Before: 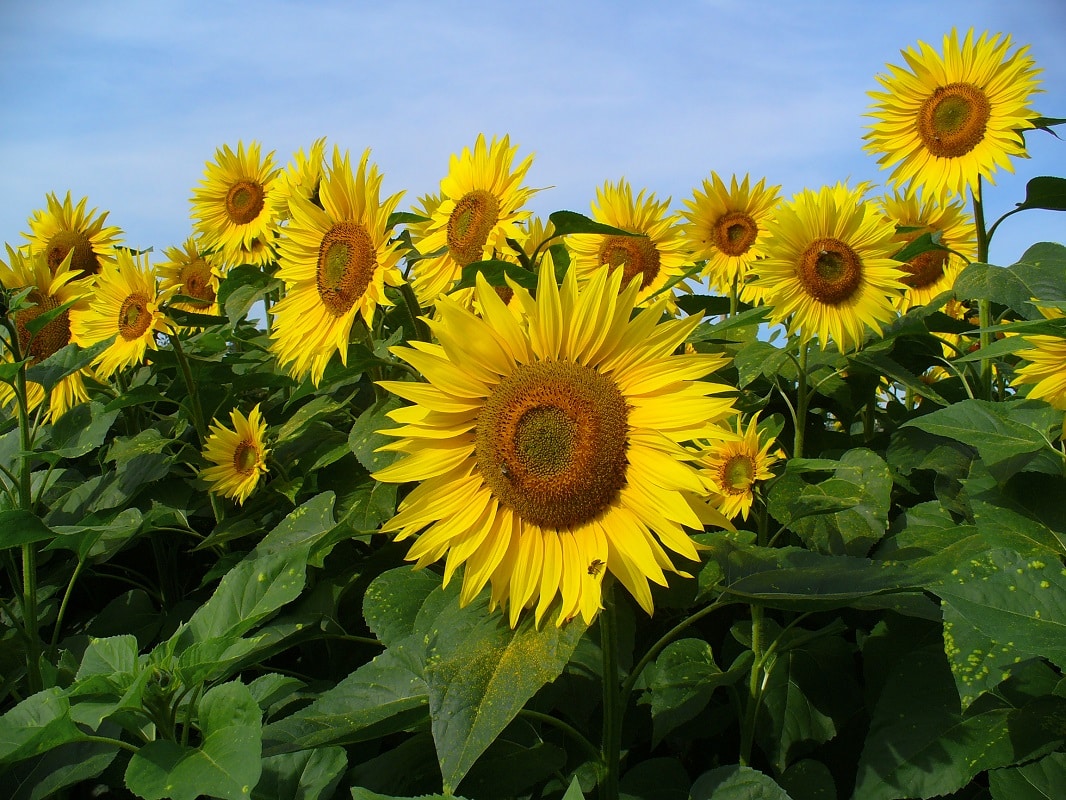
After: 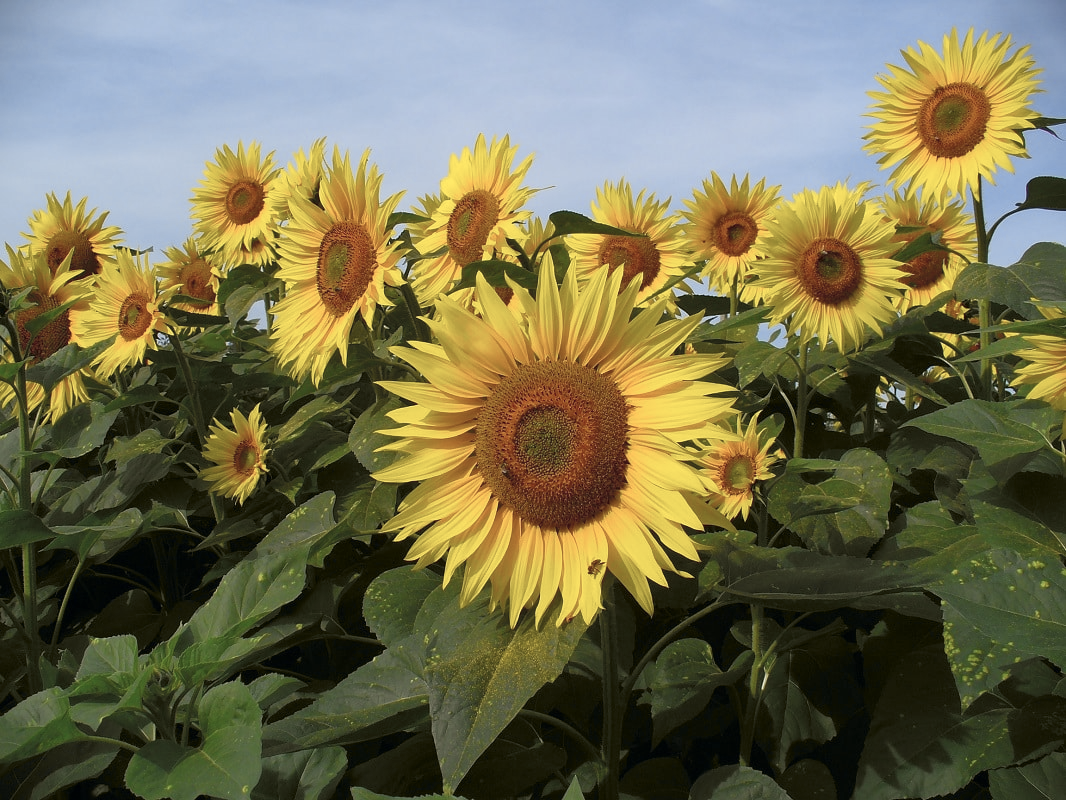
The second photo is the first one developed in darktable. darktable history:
tone curve: curves: ch0 [(0, 0) (0.15, 0.17) (0.452, 0.437) (0.611, 0.588) (0.751, 0.749) (1, 1)]; ch1 [(0, 0) (0.325, 0.327) (0.412, 0.45) (0.453, 0.484) (0.5, 0.499) (0.541, 0.55) (0.617, 0.612) (0.695, 0.697) (1, 1)]; ch2 [(0, 0) (0.386, 0.397) (0.452, 0.459) (0.505, 0.498) (0.524, 0.547) (0.574, 0.566) (0.633, 0.641) (1, 1)], color space Lab, independent channels, preserve colors none
color contrast: blue-yellow contrast 0.7
